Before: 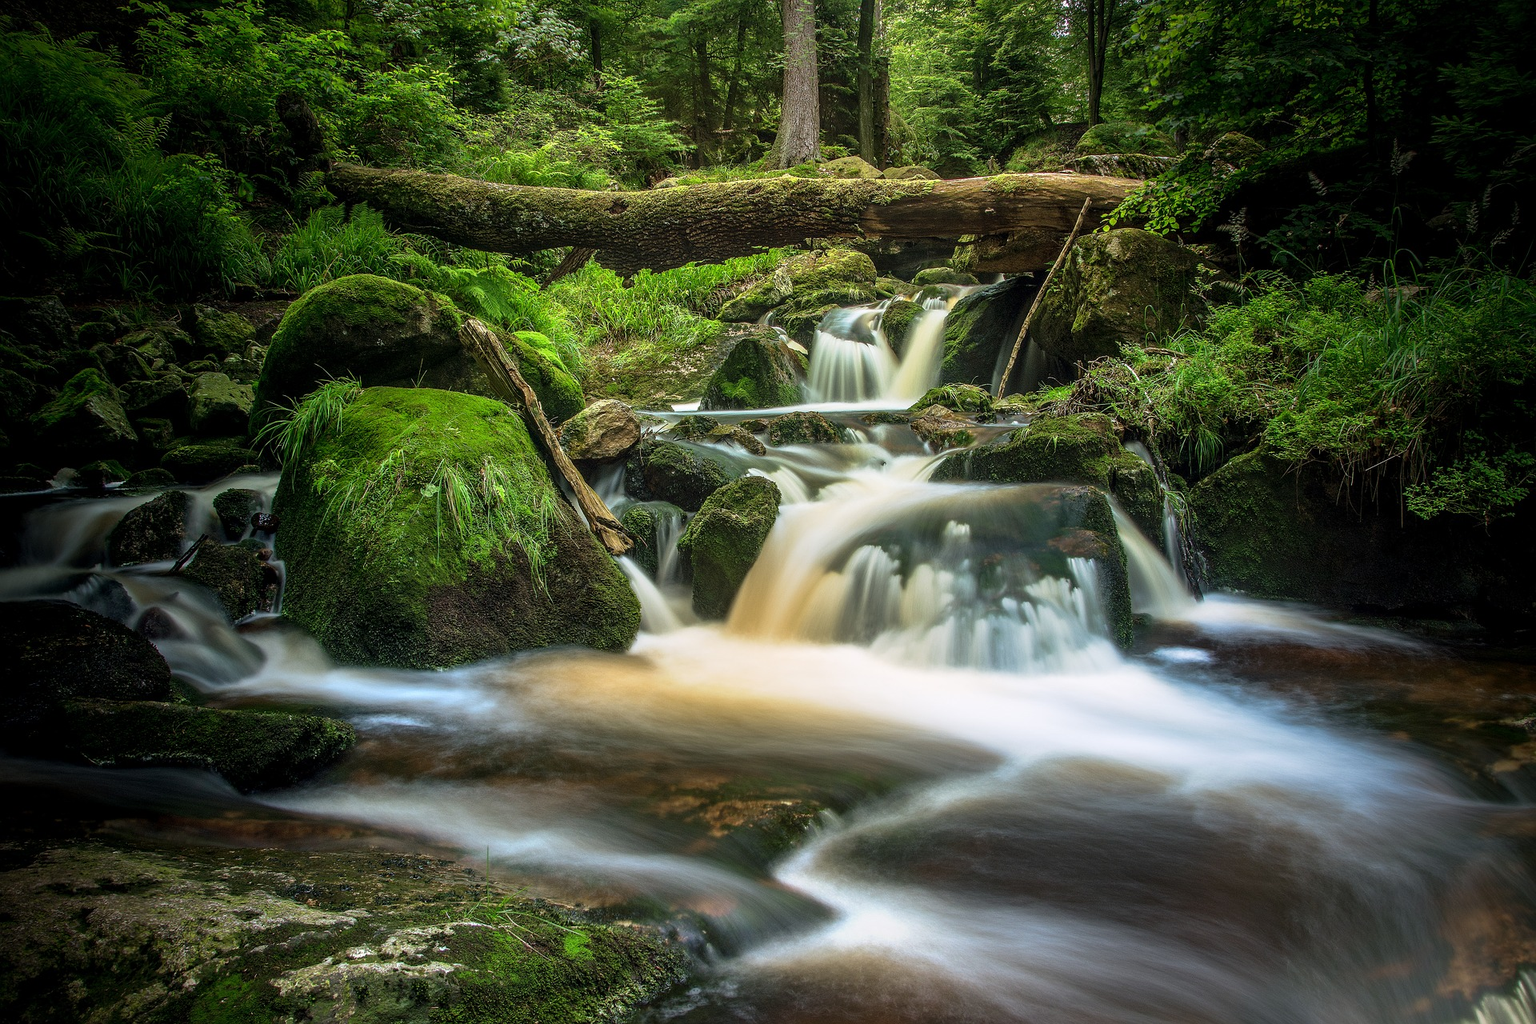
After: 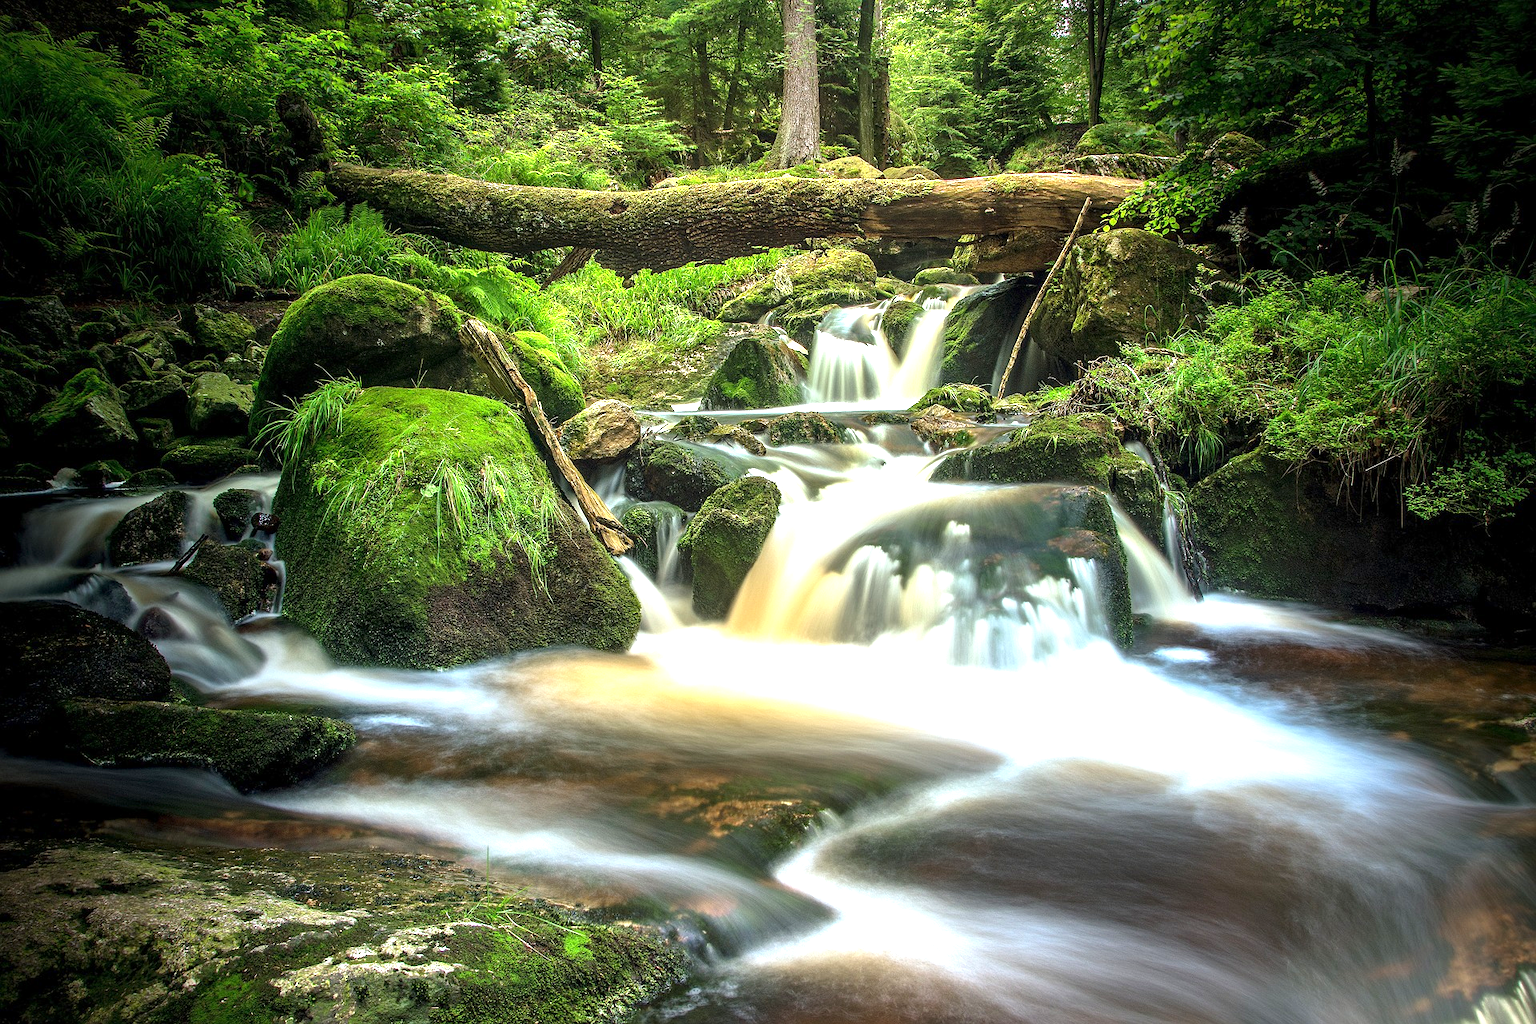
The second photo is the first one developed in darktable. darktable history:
exposure: exposure 1.162 EV, compensate highlight preservation false
